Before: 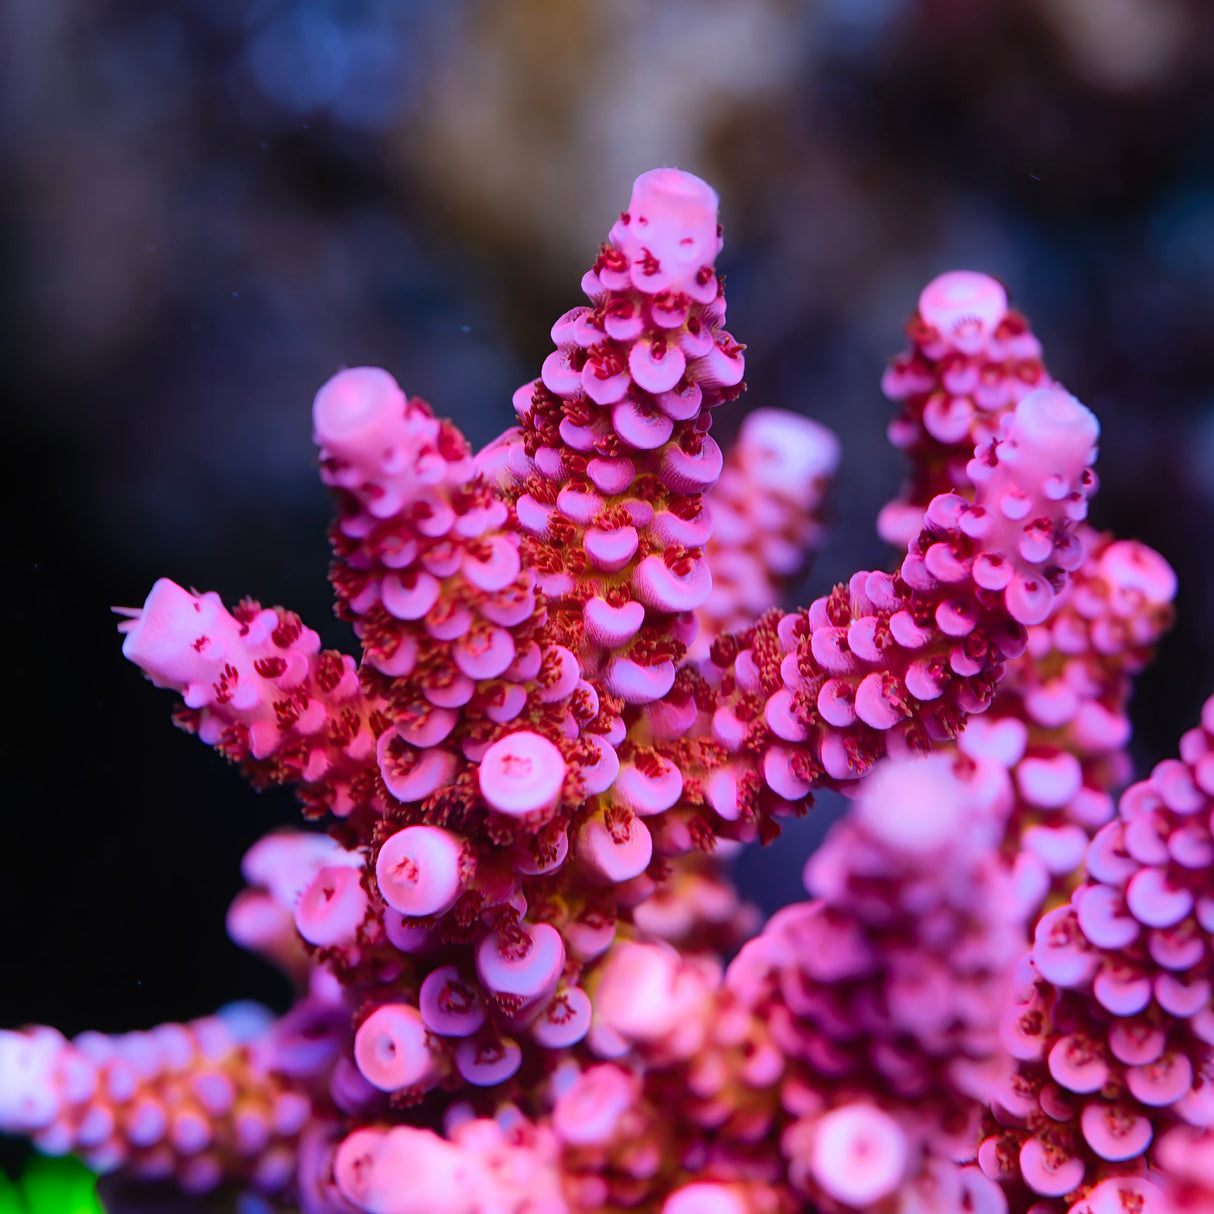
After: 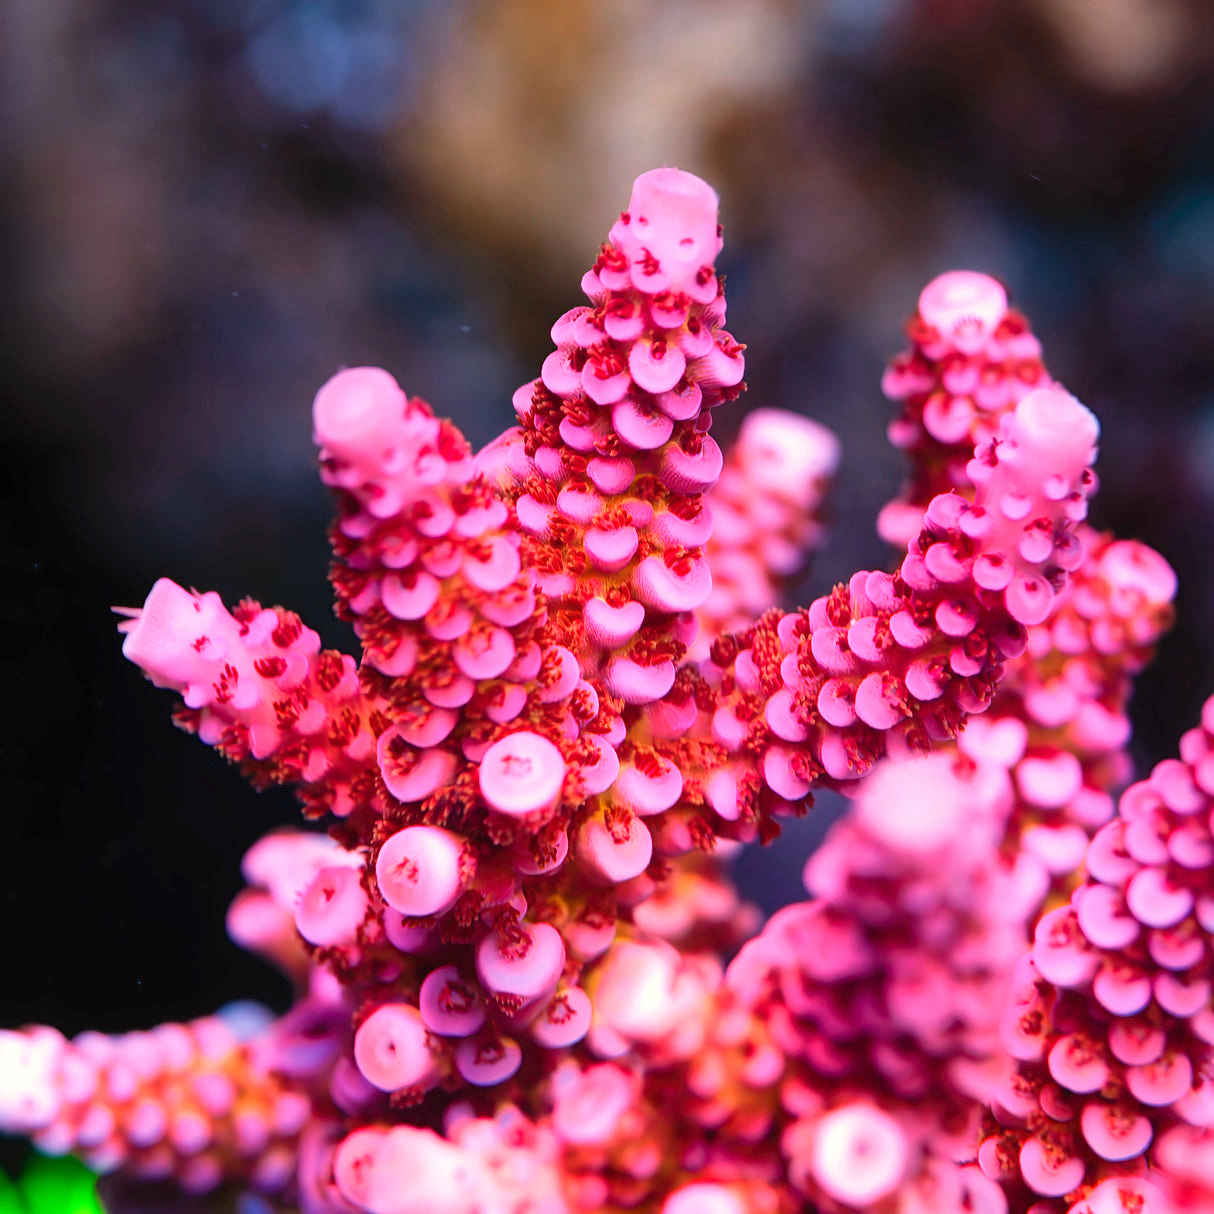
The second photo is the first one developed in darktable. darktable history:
exposure: exposure 0.6 EV, compensate highlight preservation false
white balance: red 1.138, green 0.996, blue 0.812
